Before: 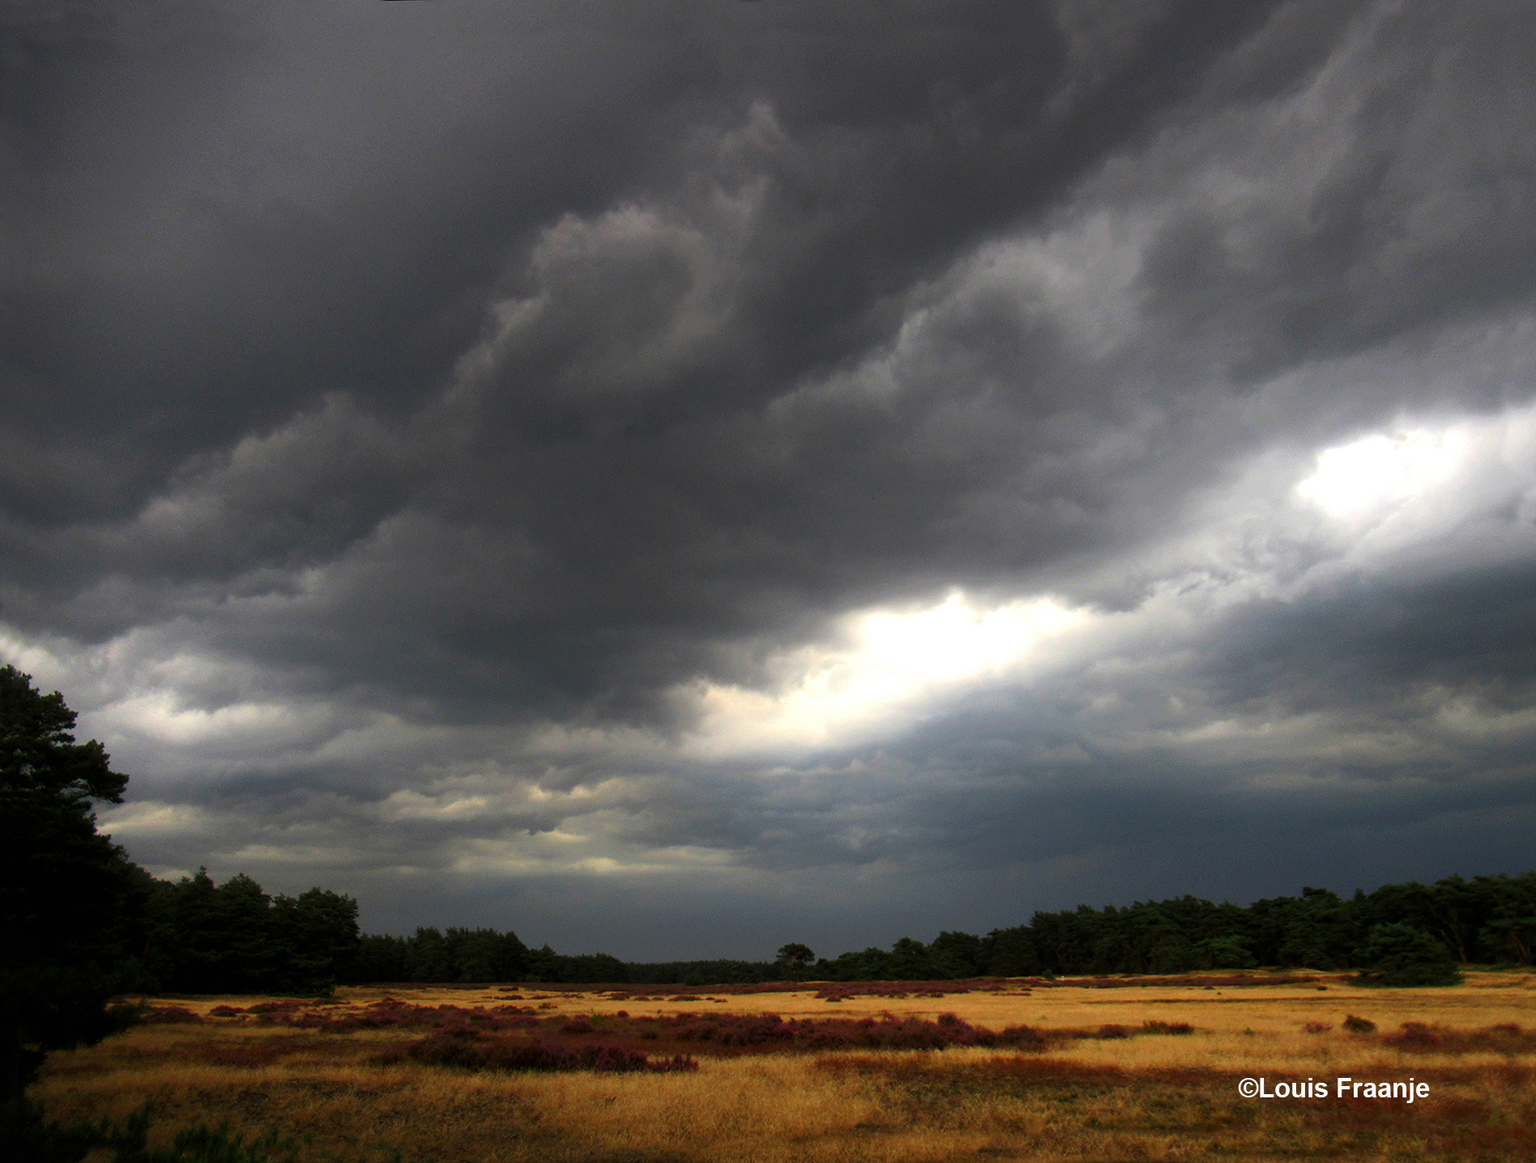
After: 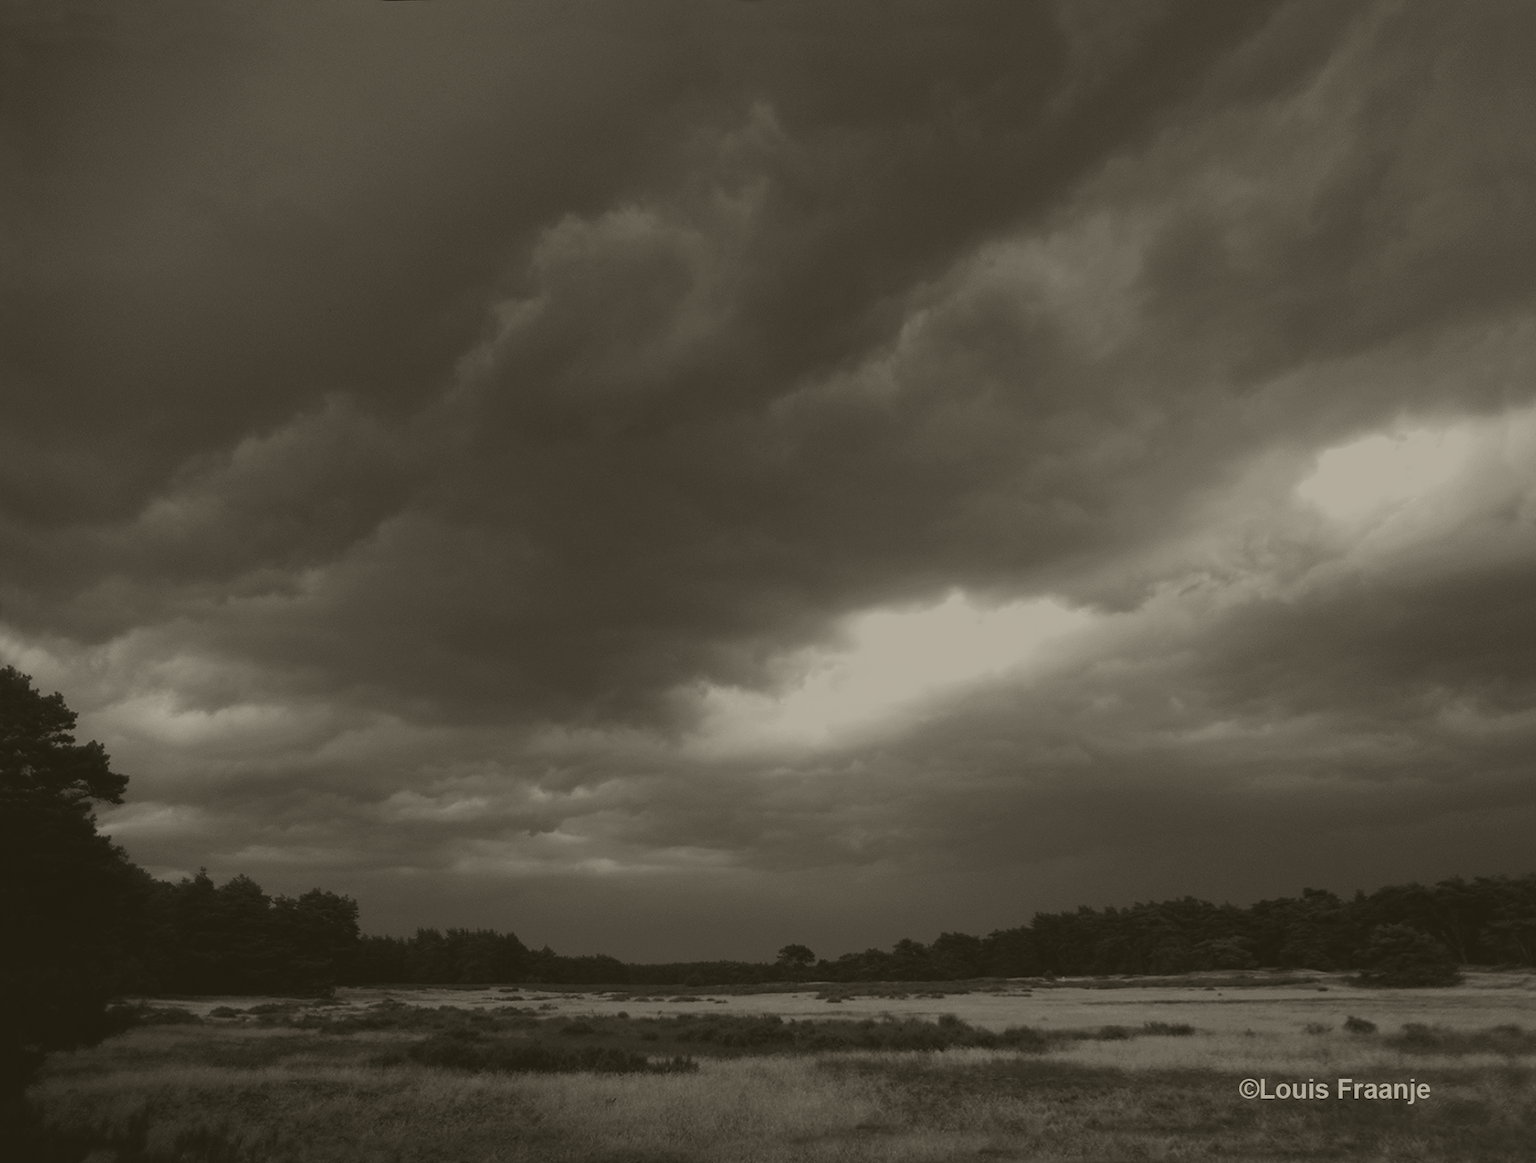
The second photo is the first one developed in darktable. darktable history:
colorize: hue 41.44°, saturation 22%, source mix 60%, lightness 10.61%
